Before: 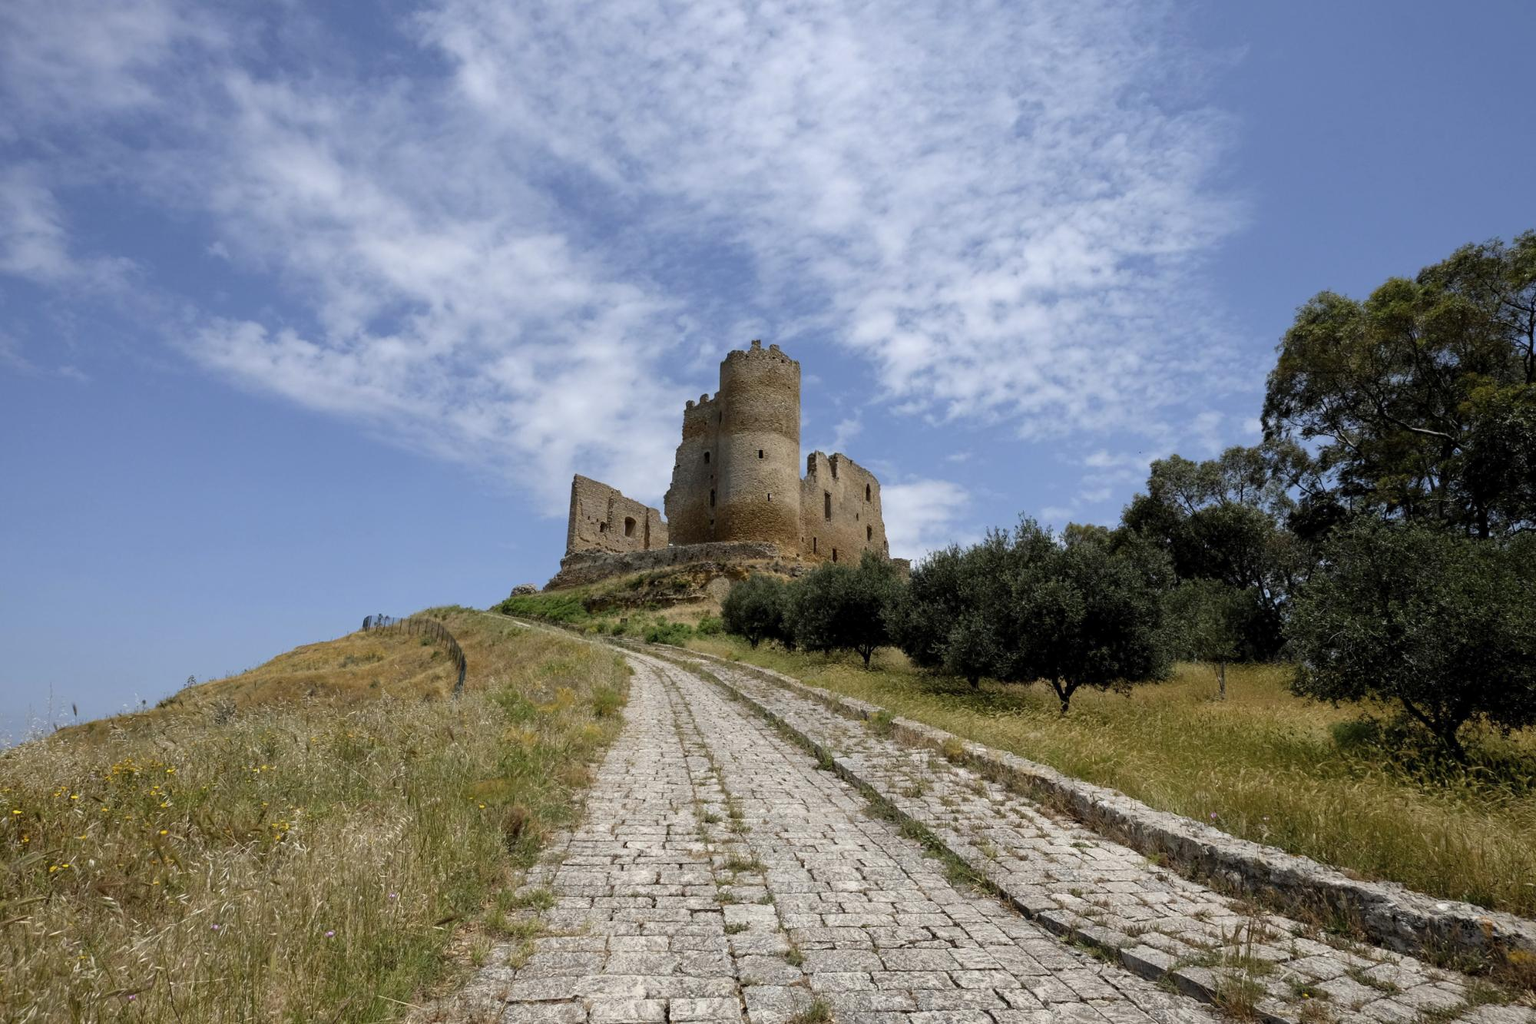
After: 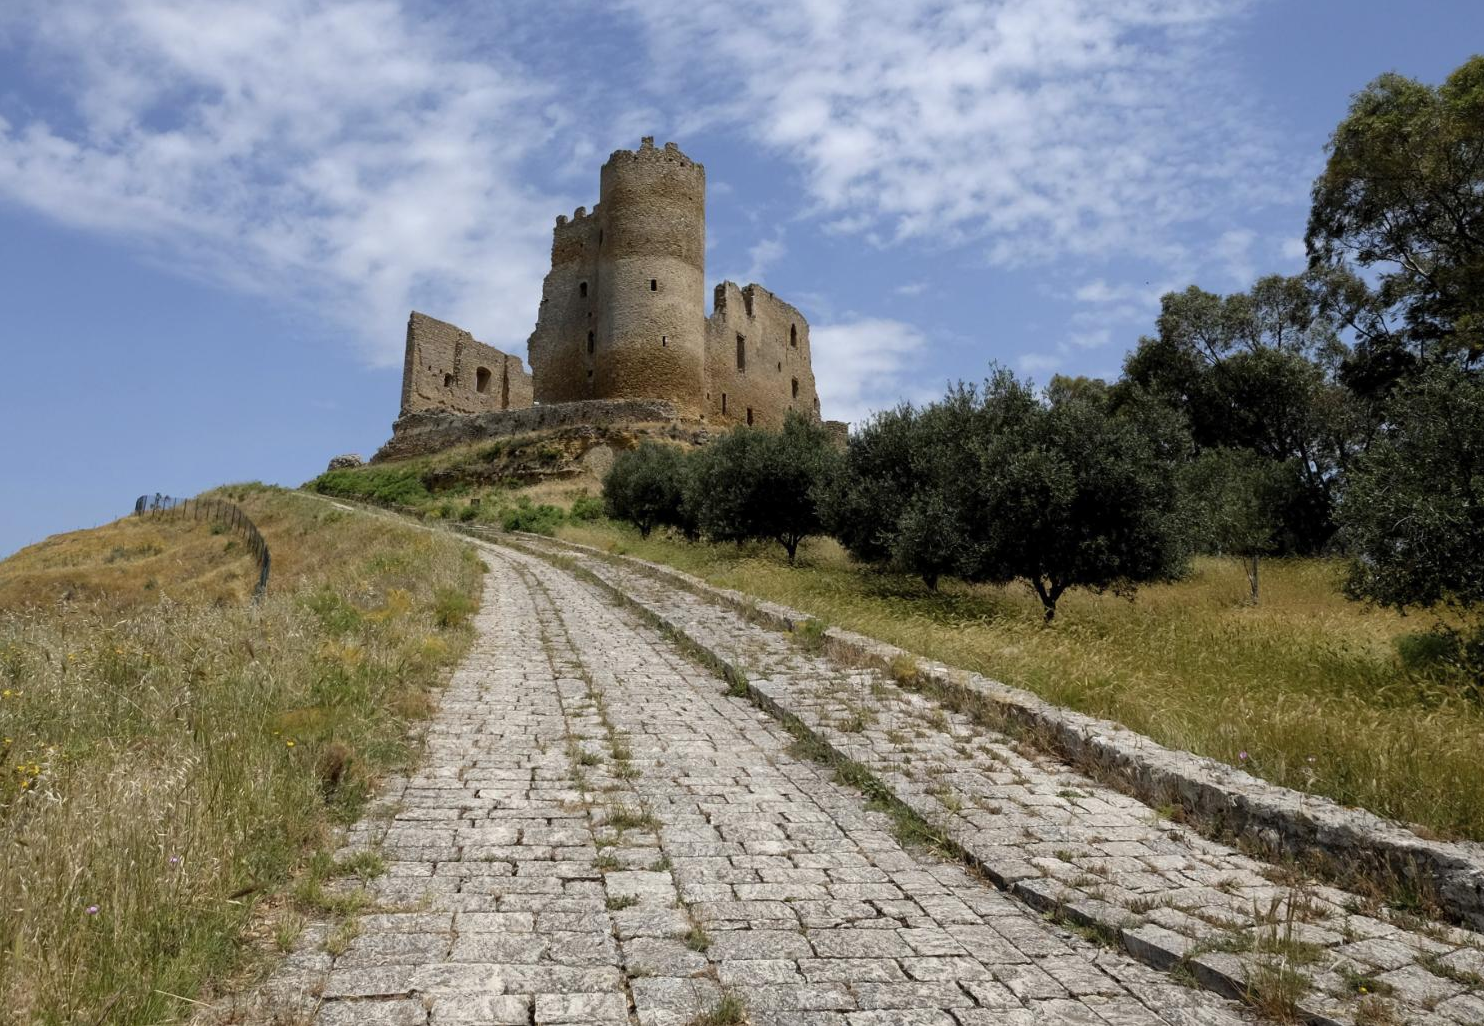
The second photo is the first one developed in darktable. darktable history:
crop: left 16.872%, top 23.011%, right 8.907%
